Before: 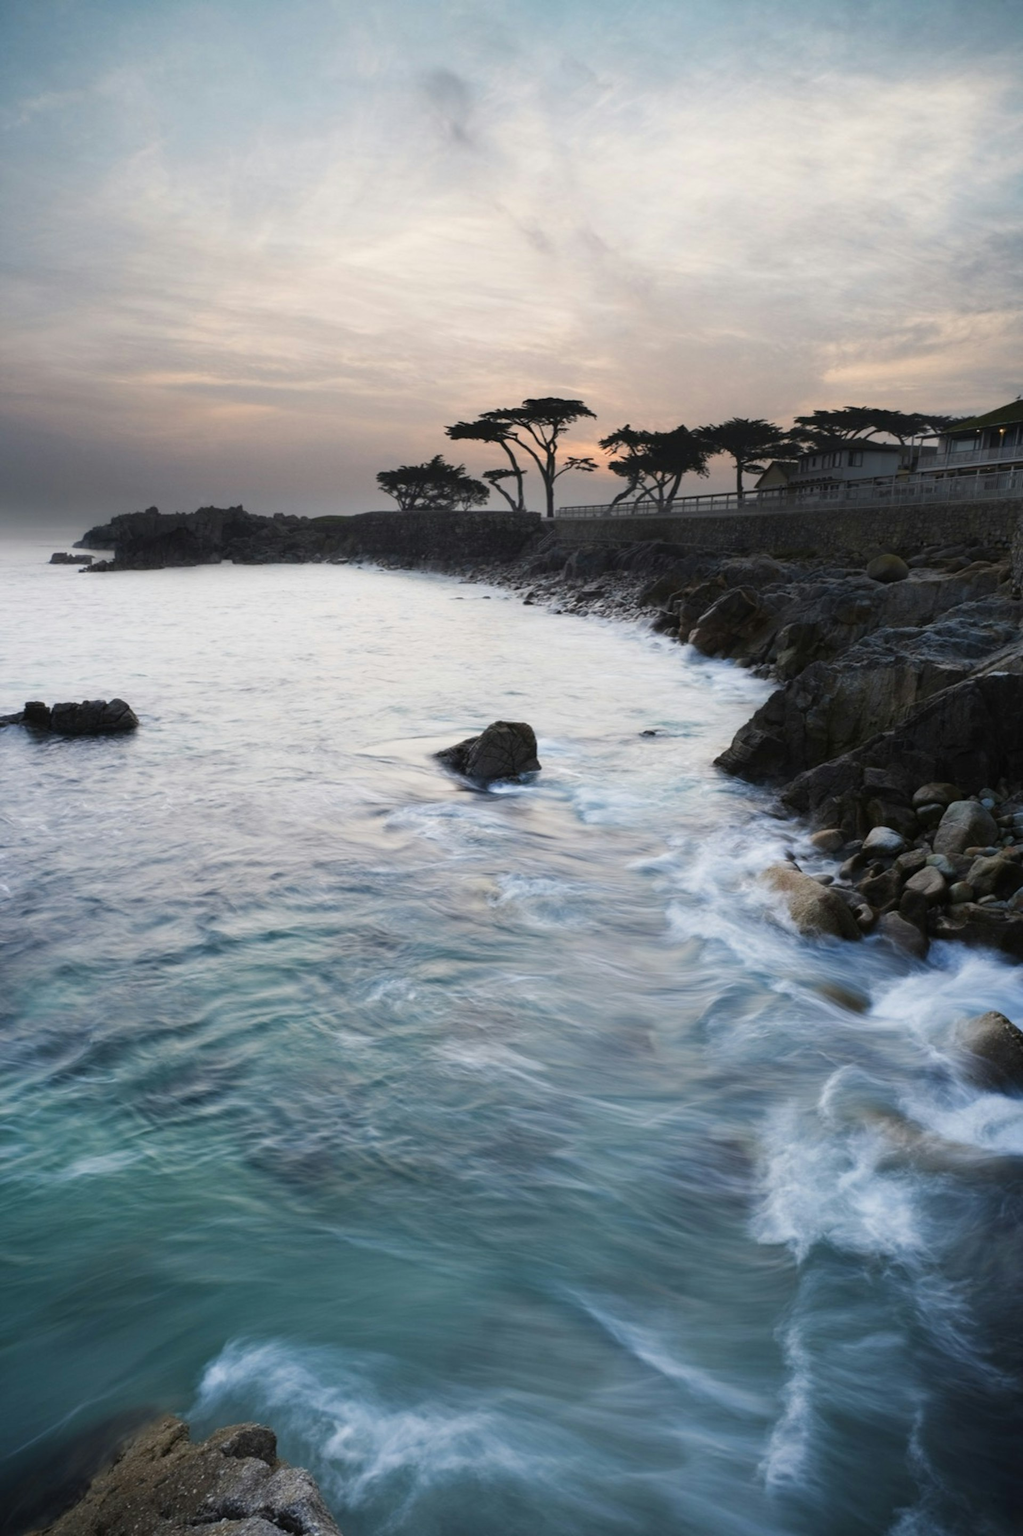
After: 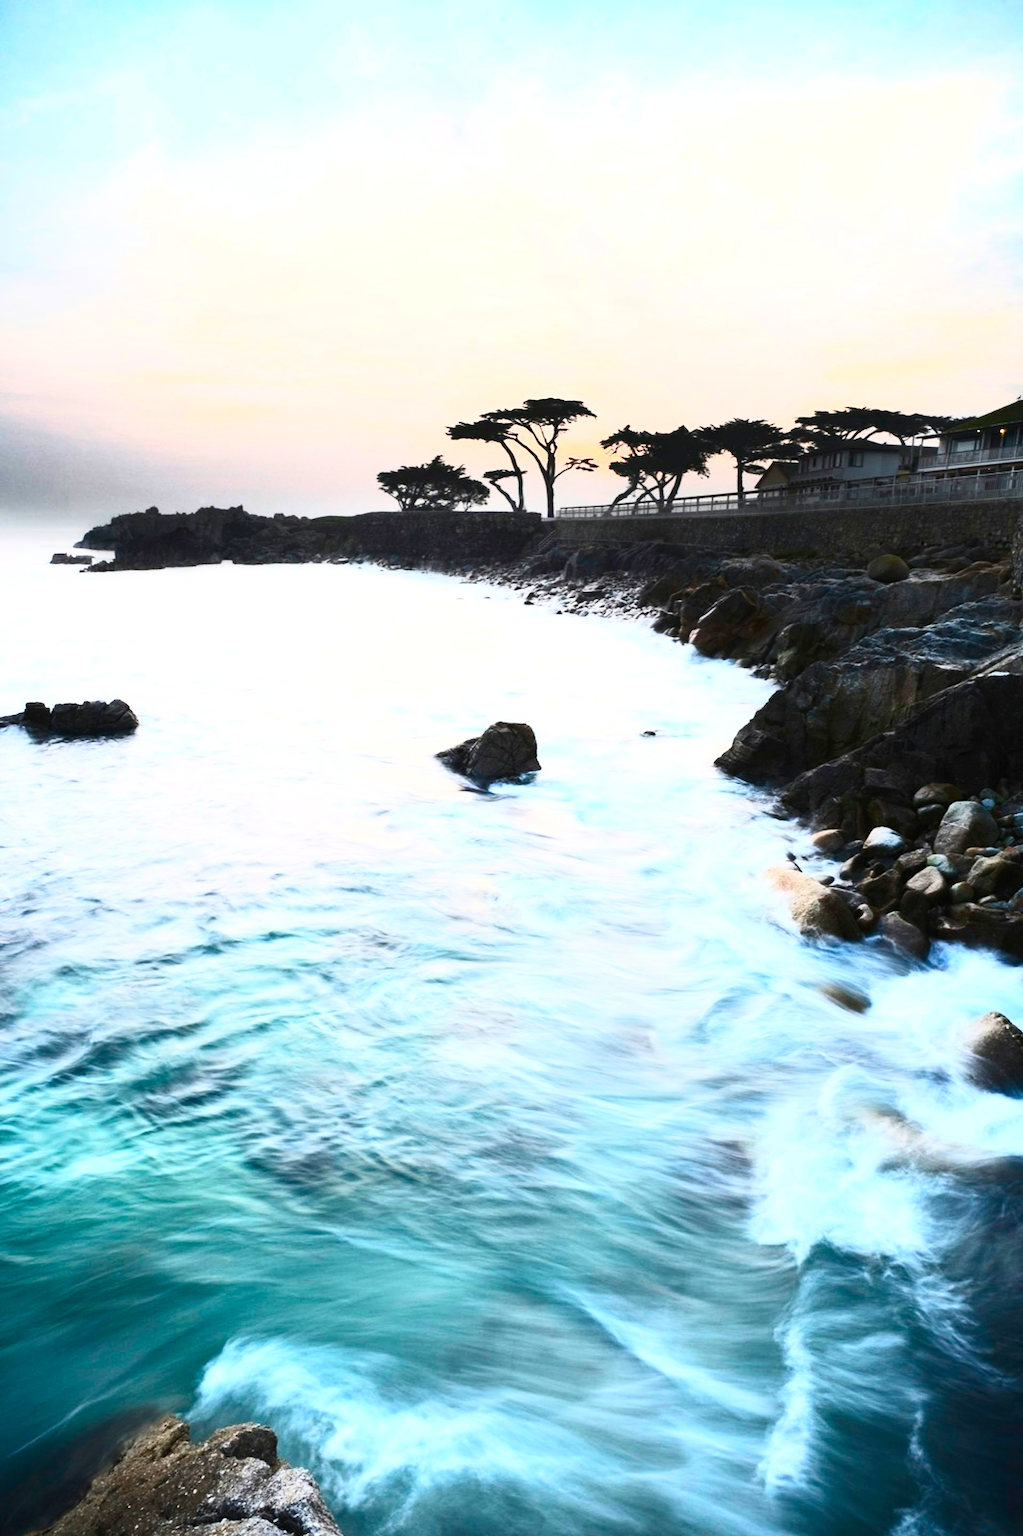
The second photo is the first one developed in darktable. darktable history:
exposure: black level correction 0, exposure 0.702 EV, compensate highlight preservation false
contrast brightness saturation: contrast 0.604, brightness 0.344, saturation 0.138
